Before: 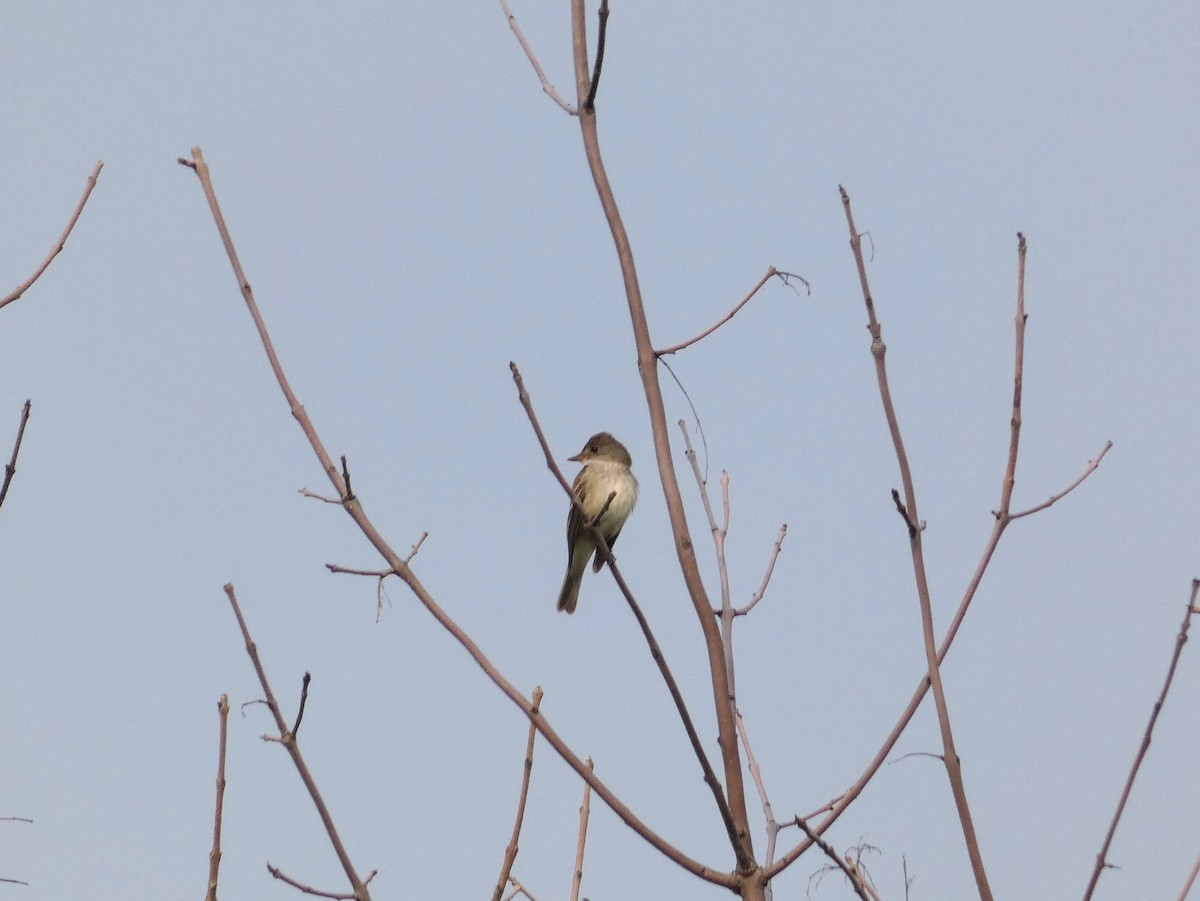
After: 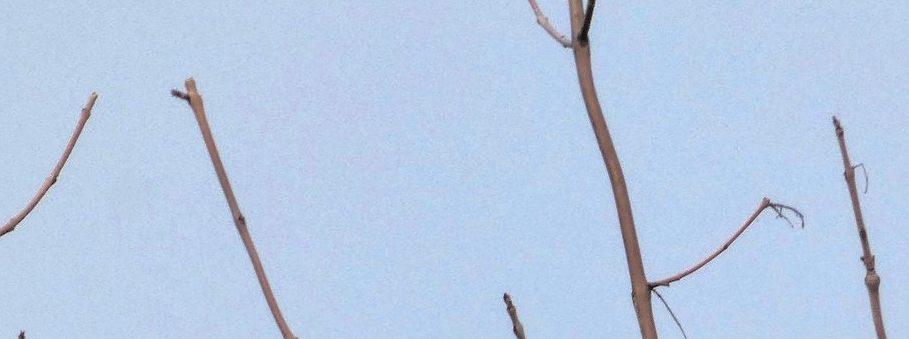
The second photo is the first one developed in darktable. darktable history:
base curve: curves: ch0 [(0, 0) (0.303, 0.277) (1, 1)], preserve colors none
tone equalizer: -8 EV -0.768 EV, -7 EV -0.69 EV, -6 EV -0.578 EV, -5 EV -0.418 EV, -3 EV 0.403 EV, -2 EV 0.6 EV, -1 EV 0.682 EV, +0 EV 0.752 EV, edges refinement/feathering 500, mask exposure compensation -1.57 EV, preserve details no
shadows and highlights: shadows 29.89, highlights color adjustment 73.16%
local contrast: mode bilateral grid, contrast 20, coarseness 50, detail 120%, midtone range 0.2
crop: left 0.556%, top 7.642%, right 23.615%, bottom 54.684%
